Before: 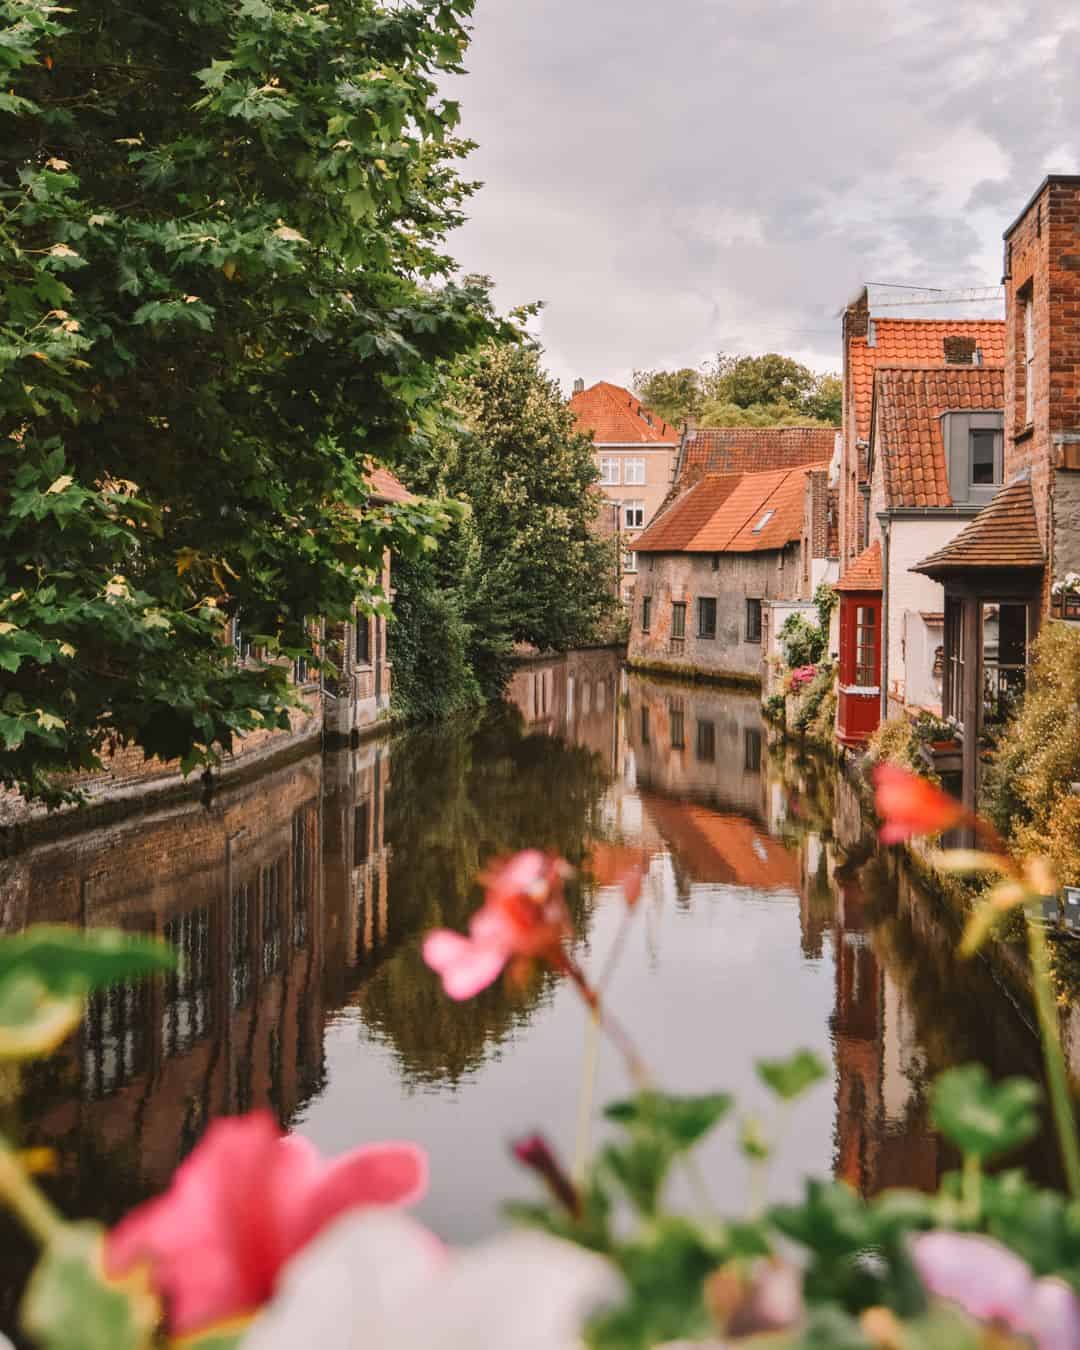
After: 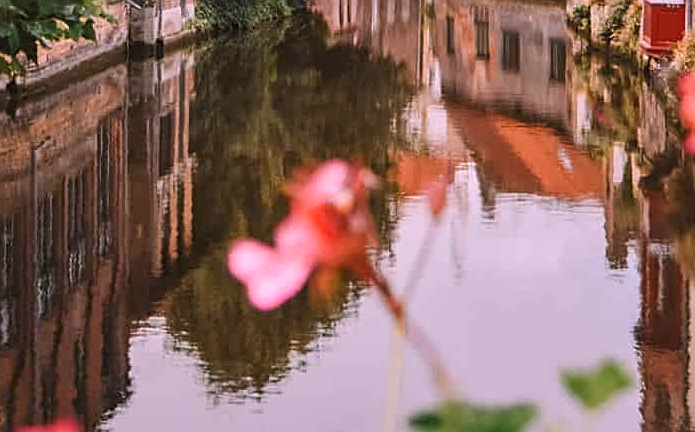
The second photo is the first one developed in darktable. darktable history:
sharpen: on, module defaults
crop: left 18.091%, top 51.13%, right 17.525%, bottom 16.85%
white balance: red 1.066, blue 1.119
